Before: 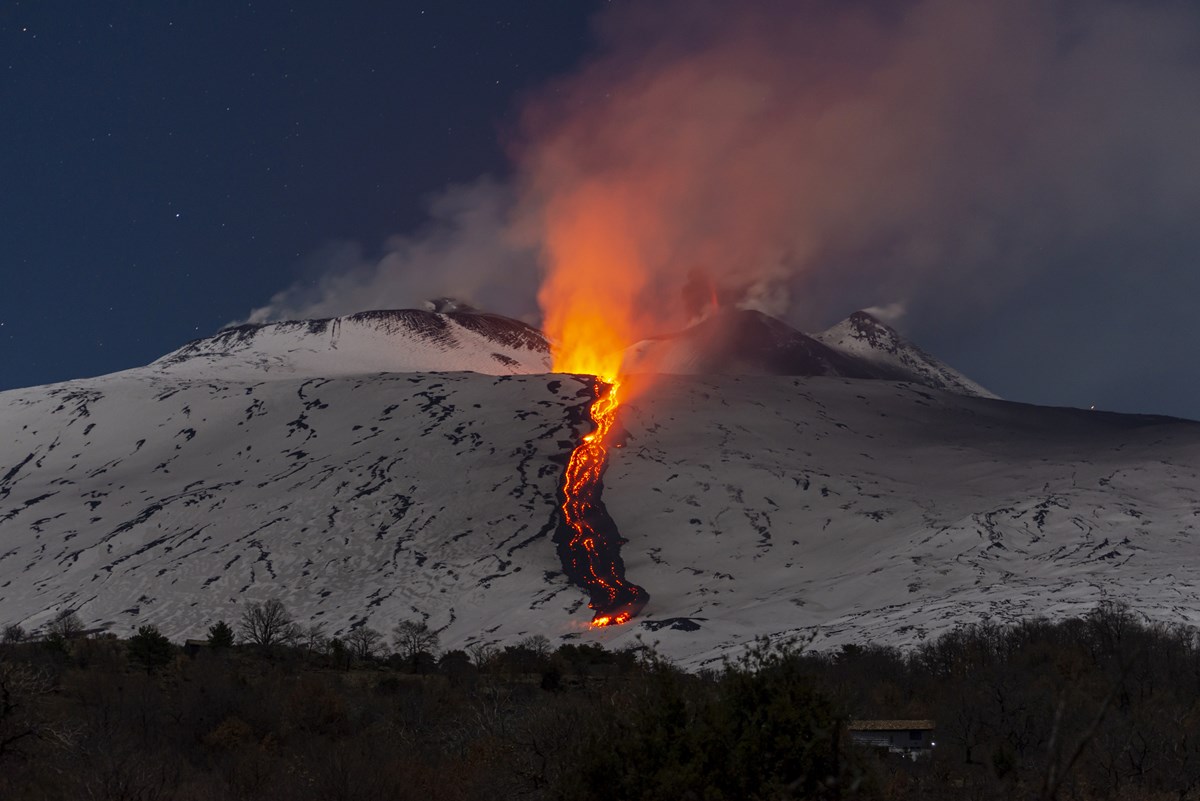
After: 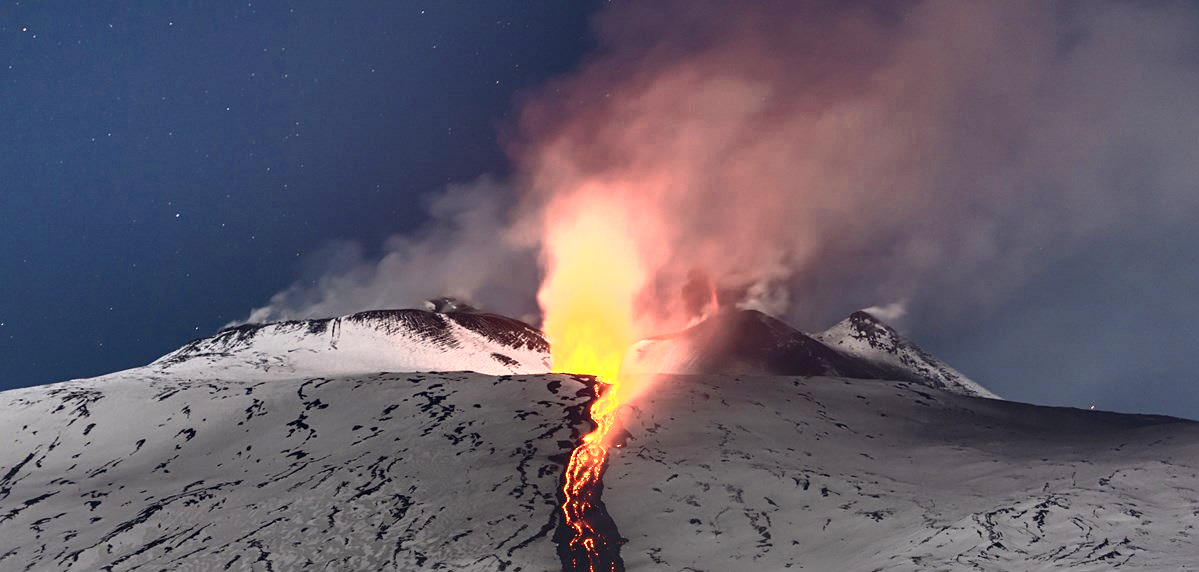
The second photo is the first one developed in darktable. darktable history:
exposure: black level correction 0, exposure 1.1 EV, compensate highlight preservation false
tone equalizer: -7 EV -0.63 EV, -6 EV 1 EV, -5 EV -0.45 EV, -4 EV 0.43 EV, -3 EV 0.41 EV, -2 EV 0.15 EV, -1 EV -0.15 EV, +0 EV -0.39 EV, smoothing diameter 25%, edges refinement/feathering 10, preserve details guided filter
crop: bottom 28.576%
local contrast: mode bilateral grid, contrast 100, coarseness 100, detail 165%, midtone range 0.2
color zones: curves: ch0 [(0, 0.465) (0.092, 0.596) (0.289, 0.464) (0.429, 0.453) (0.571, 0.464) (0.714, 0.455) (0.857, 0.462) (1, 0.465)]
sharpen: amount 0.2
color balance rgb: on, module defaults
